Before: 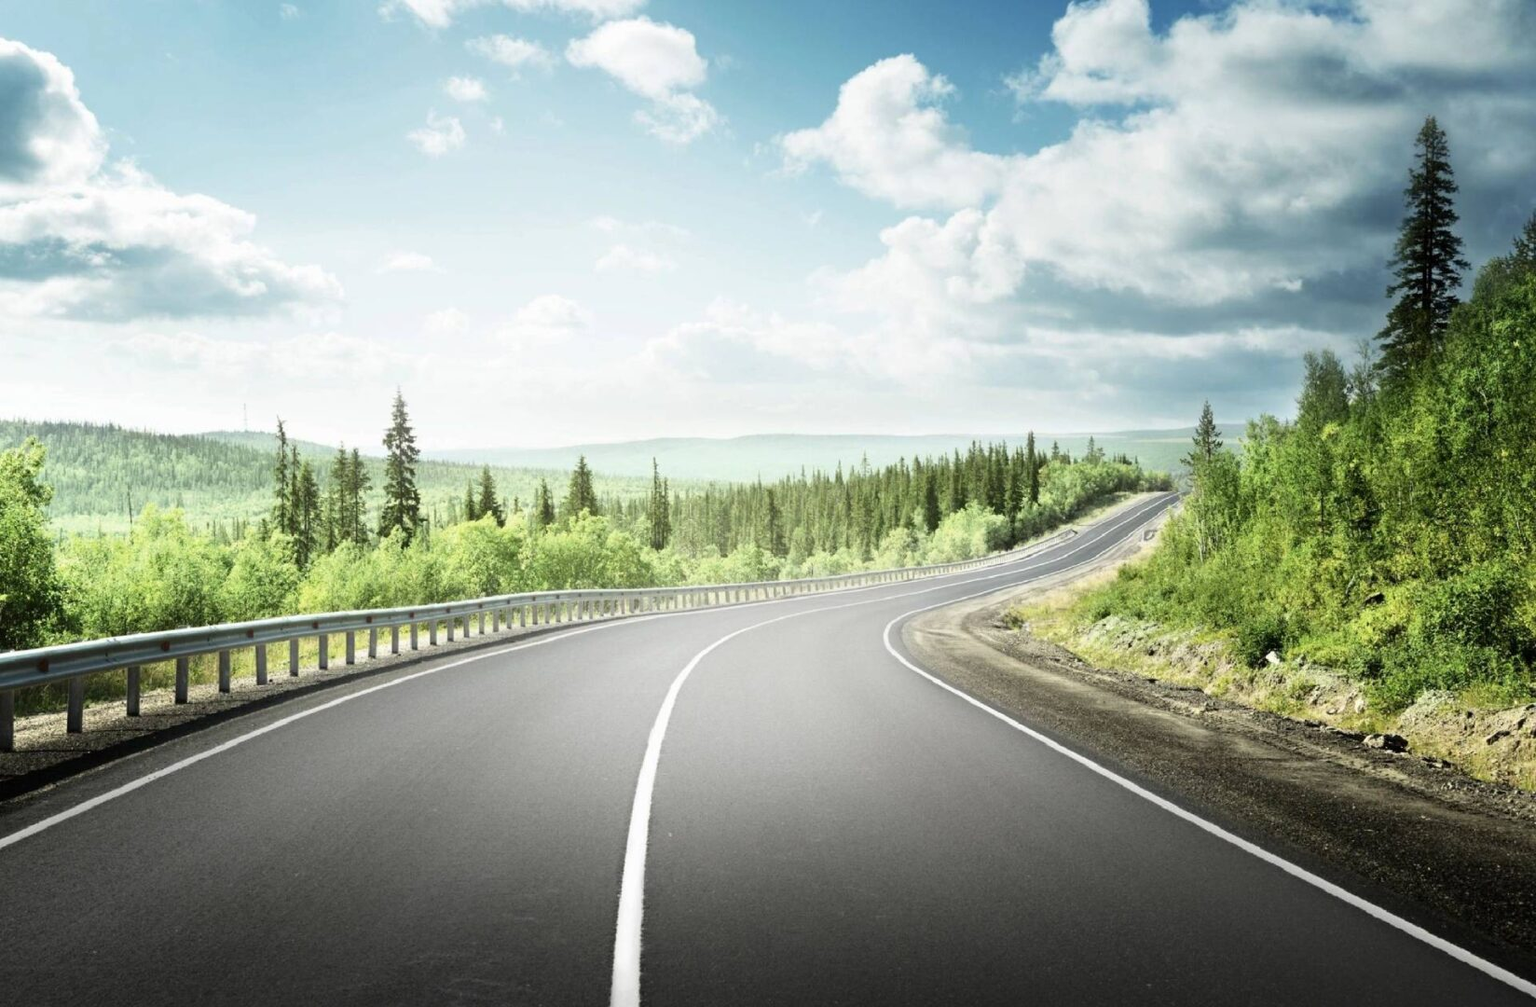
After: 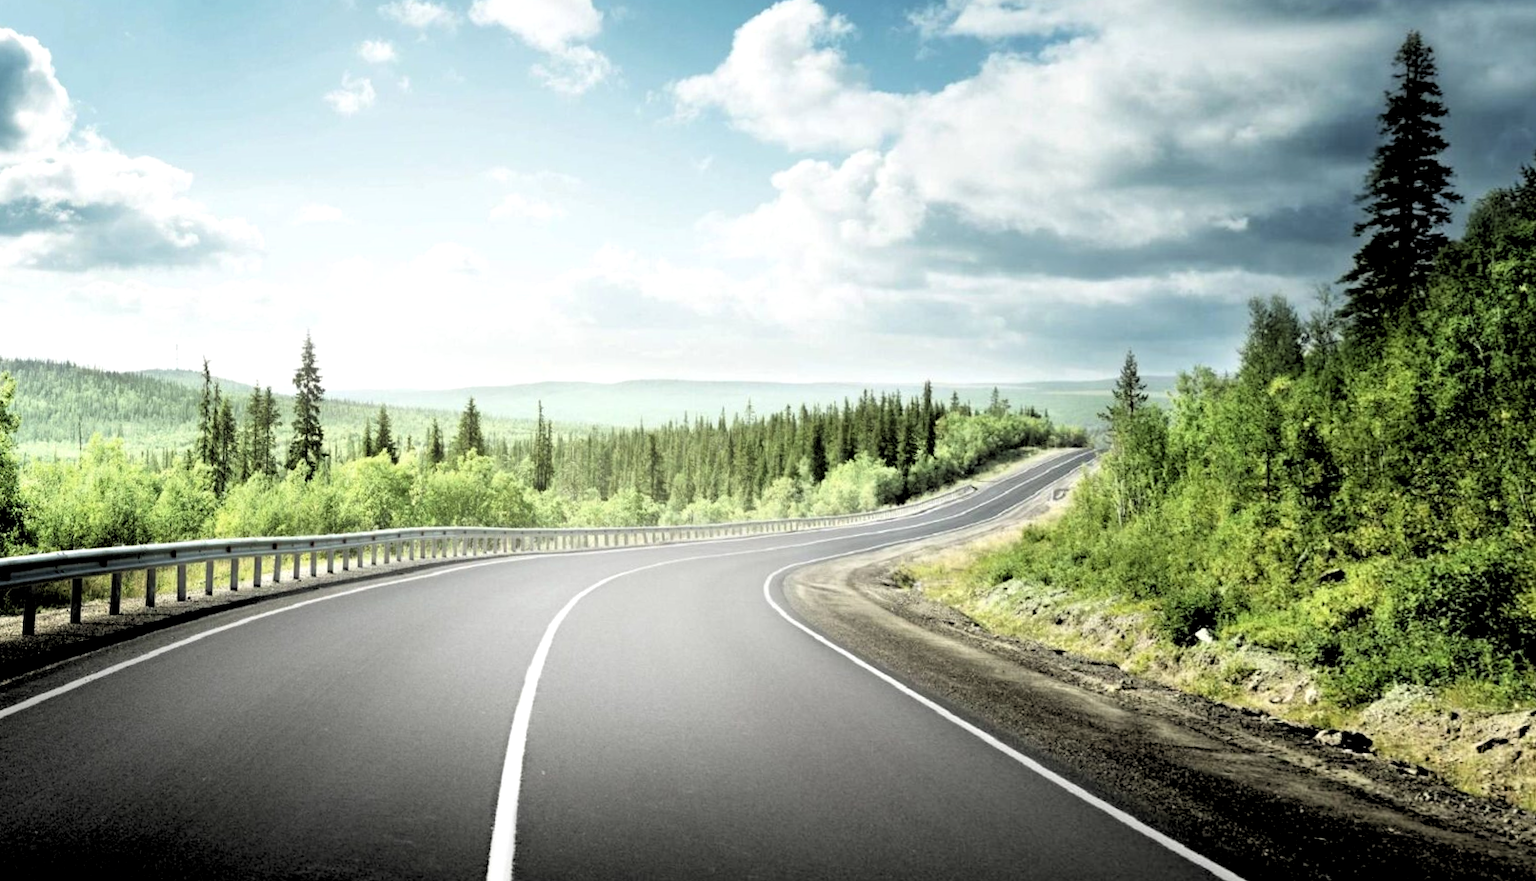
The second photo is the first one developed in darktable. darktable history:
rgb levels: levels [[0.034, 0.472, 0.904], [0, 0.5, 1], [0, 0.5, 1]]
rotate and perspective: rotation 1.69°, lens shift (vertical) -0.023, lens shift (horizontal) -0.291, crop left 0.025, crop right 0.988, crop top 0.092, crop bottom 0.842
exposure: compensate highlight preservation false
